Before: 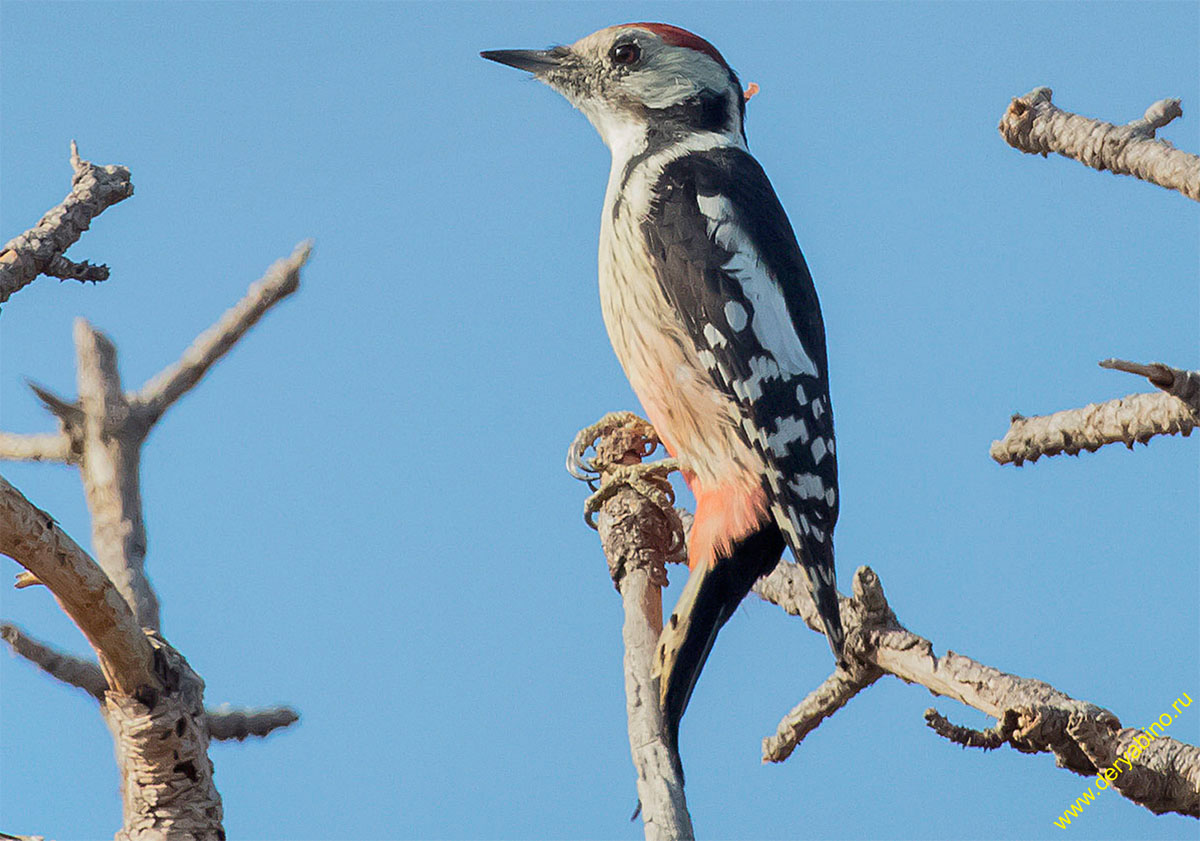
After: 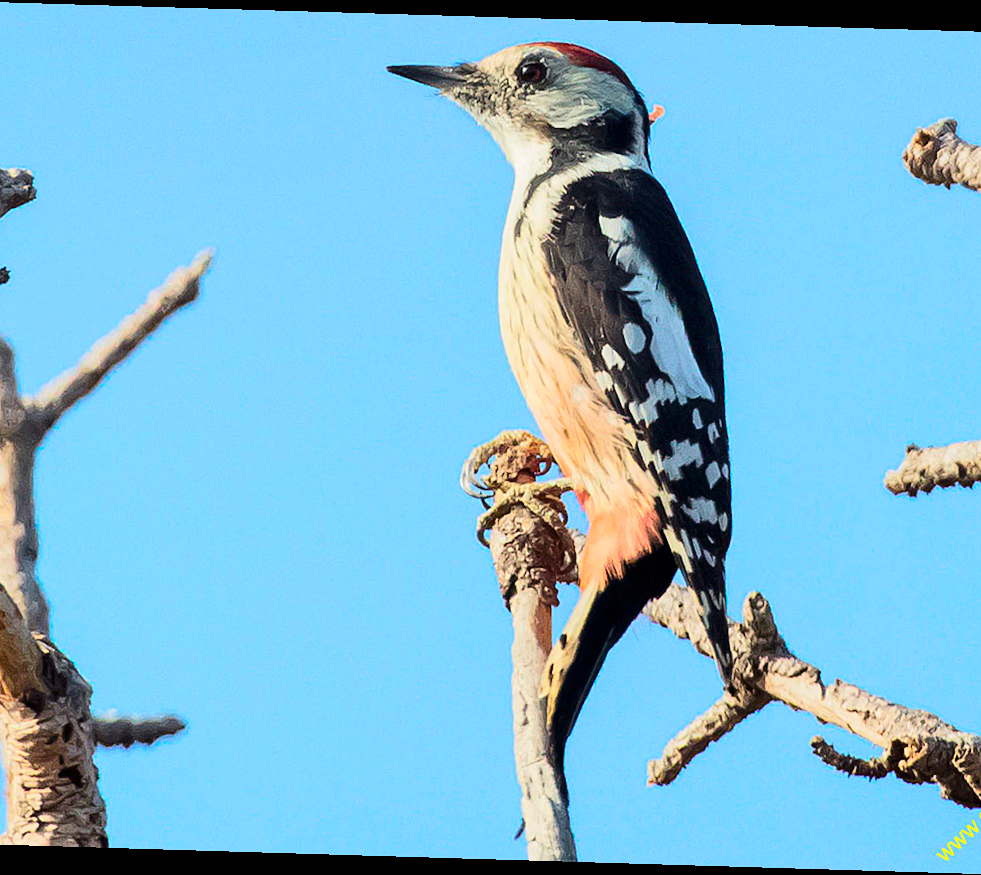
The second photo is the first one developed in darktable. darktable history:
contrast brightness saturation: contrast 0.18, saturation 0.3
crop and rotate: left 9.597%, right 10.195%
rotate and perspective: rotation 1.72°, automatic cropping off
tone curve: curves: ch0 [(0, 0) (0.004, 0.001) (0.133, 0.112) (0.325, 0.362) (0.832, 0.893) (1, 1)], color space Lab, linked channels, preserve colors none
